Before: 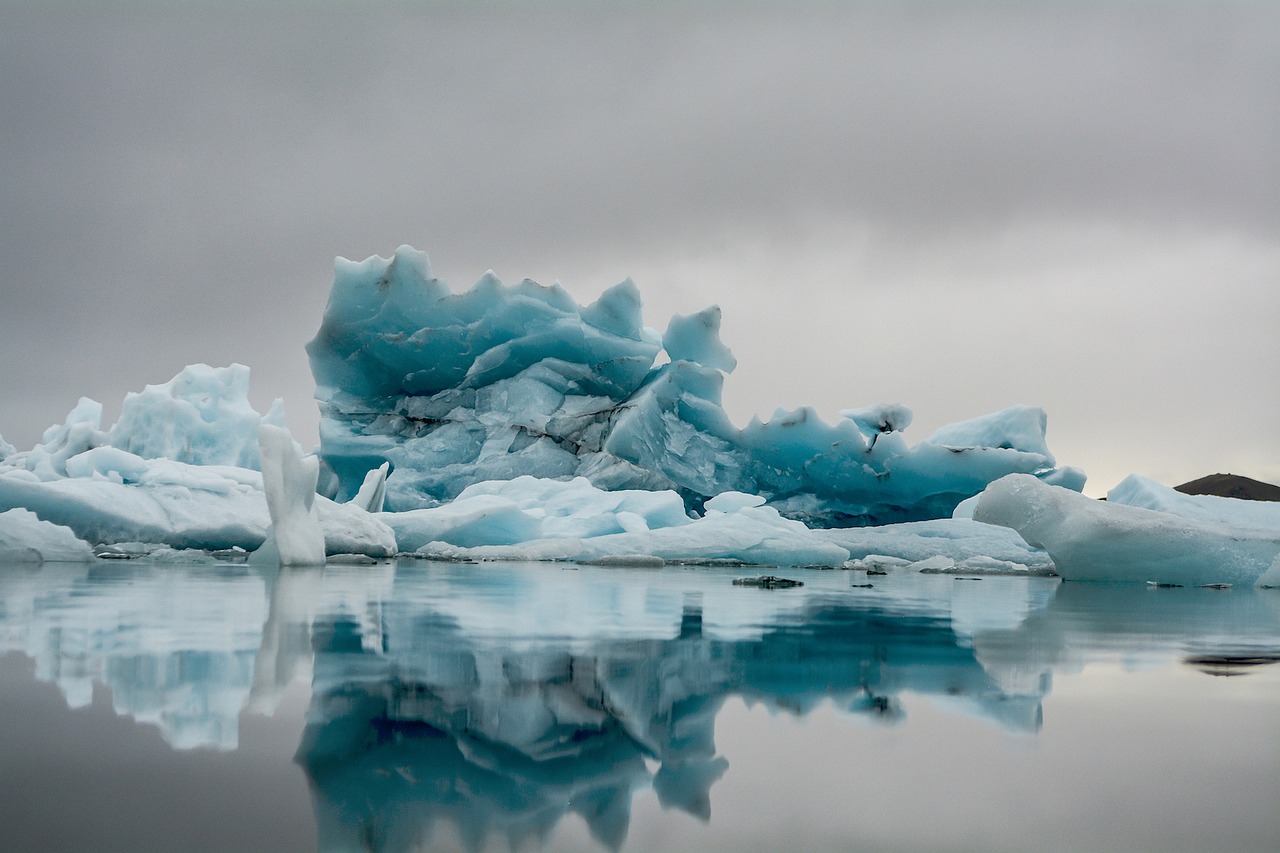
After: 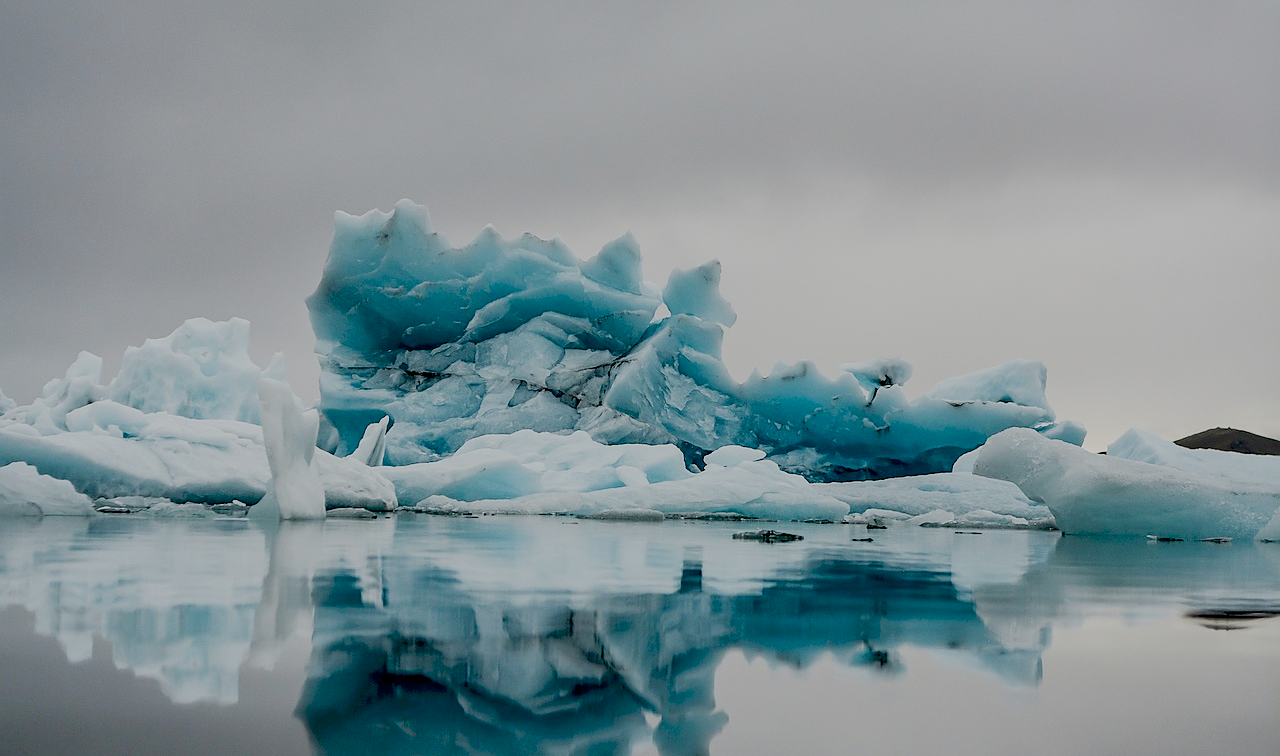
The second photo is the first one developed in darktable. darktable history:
crop and rotate: top 5.456%, bottom 5.89%
sharpen: radius 1.532, amount 0.36, threshold 1.416
filmic rgb: middle gray luminance 29.88%, black relative exposure -9.01 EV, white relative exposure 6.98 EV, target black luminance 0%, hardness 2.93, latitude 2.85%, contrast 0.96, highlights saturation mix 3.96%, shadows ↔ highlights balance 12.69%, preserve chrominance no, color science v5 (2021)
